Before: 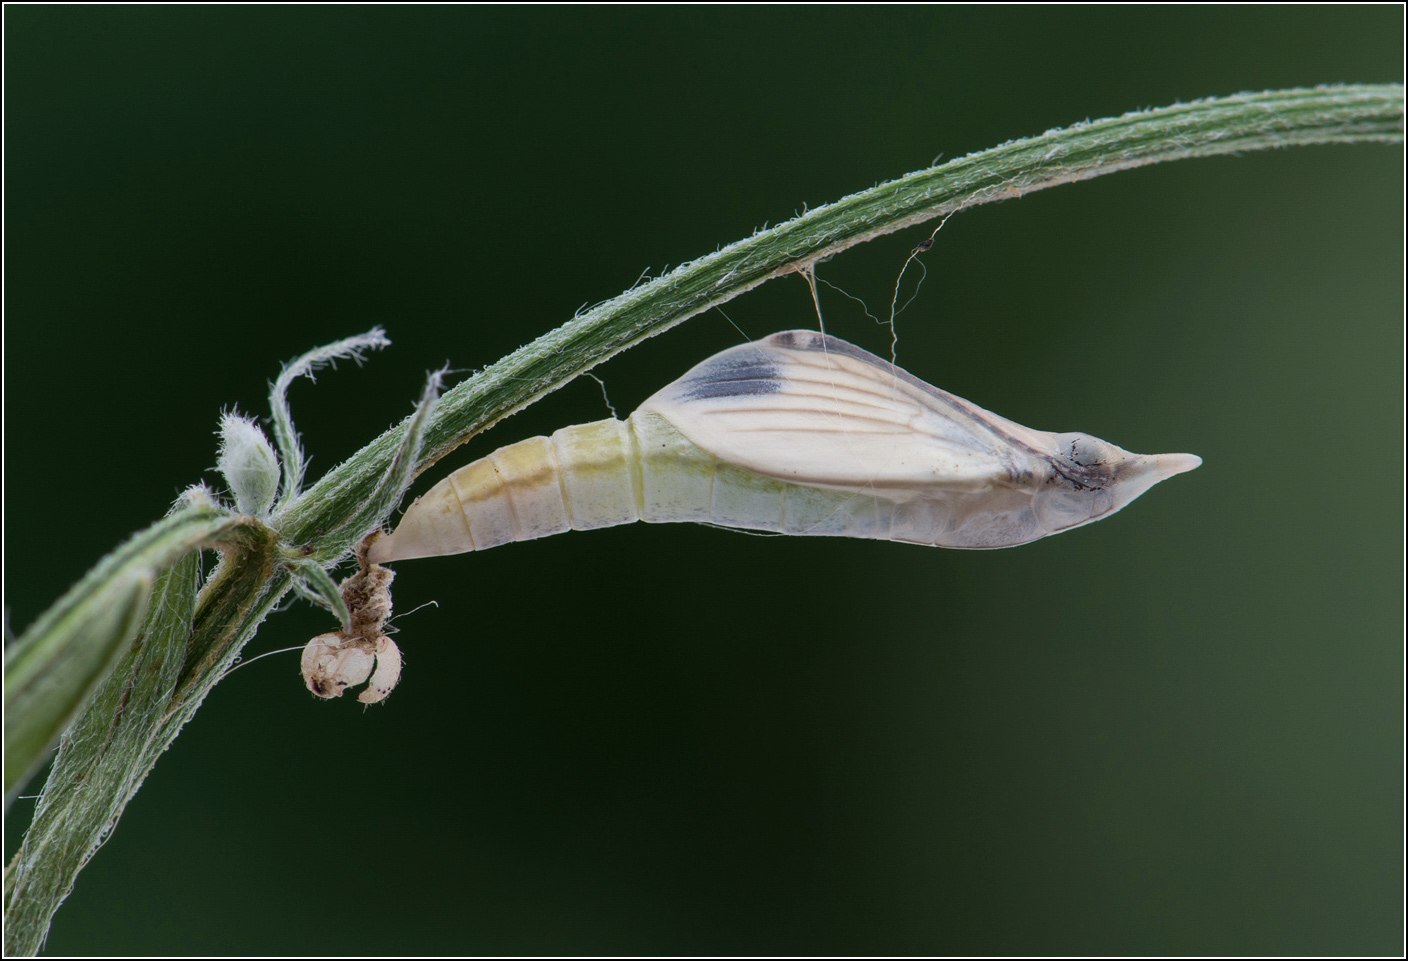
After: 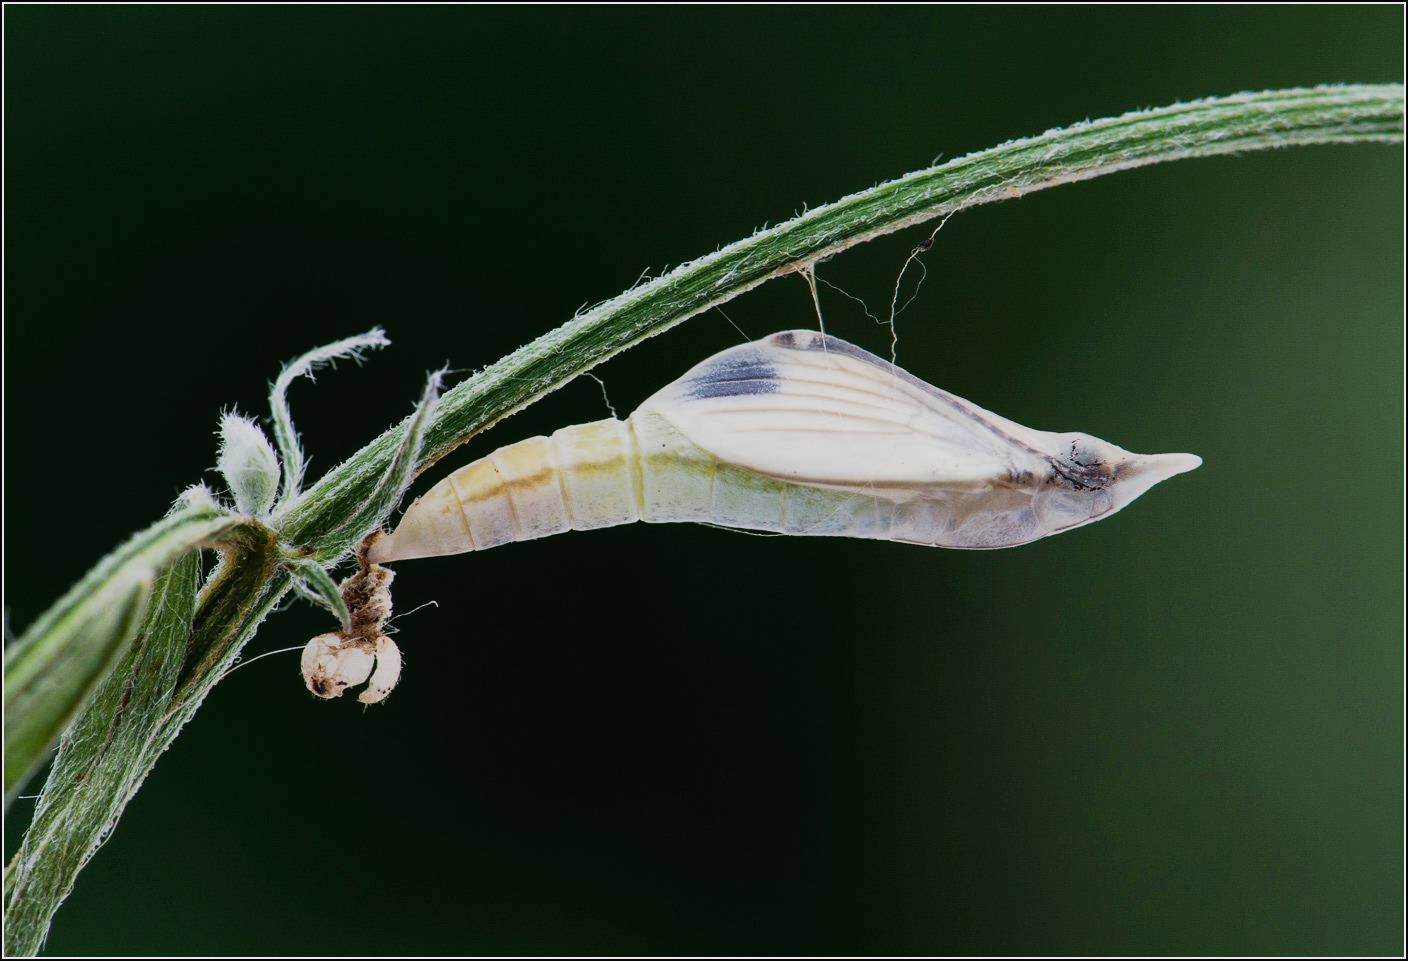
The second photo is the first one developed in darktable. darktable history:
tone curve: curves: ch0 [(0, 0.017) (0.091, 0.04) (0.296, 0.276) (0.439, 0.482) (0.64, 0.729) (0.785, 0.817) (0.995, 0.917)]; ch1 [(0, 0) (0.384, 0.365) (0.463, 0.447) (0.486, 0.474) (0.503, 0.497) (0.526, 0.52) (0.555, 0.564) (0.578, 0.589) (0.638, 0.66) (0.766, 0.773) (1, 1)]; ch2 [(0, 0) (0.374, 0.344) (0.446, 0.443) (0.501, 0.509) (0.528, 0.522) (0.569, 0.593) (0.61, 0.646) (0.666, 0.688) (1, 1)], preserve colors none
